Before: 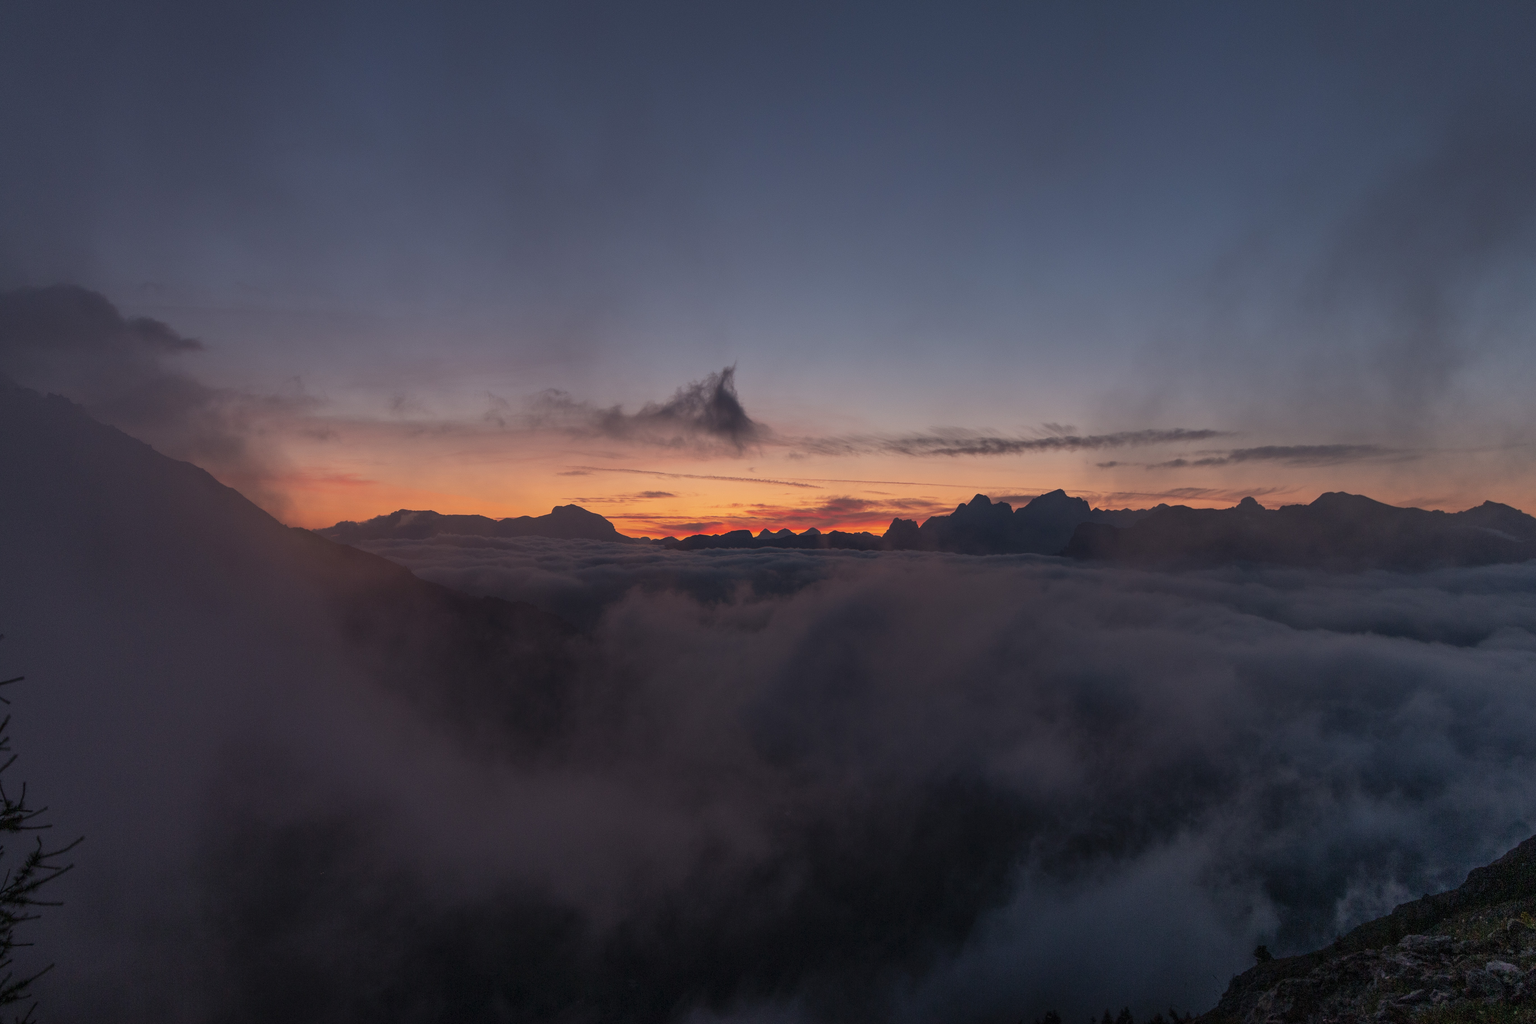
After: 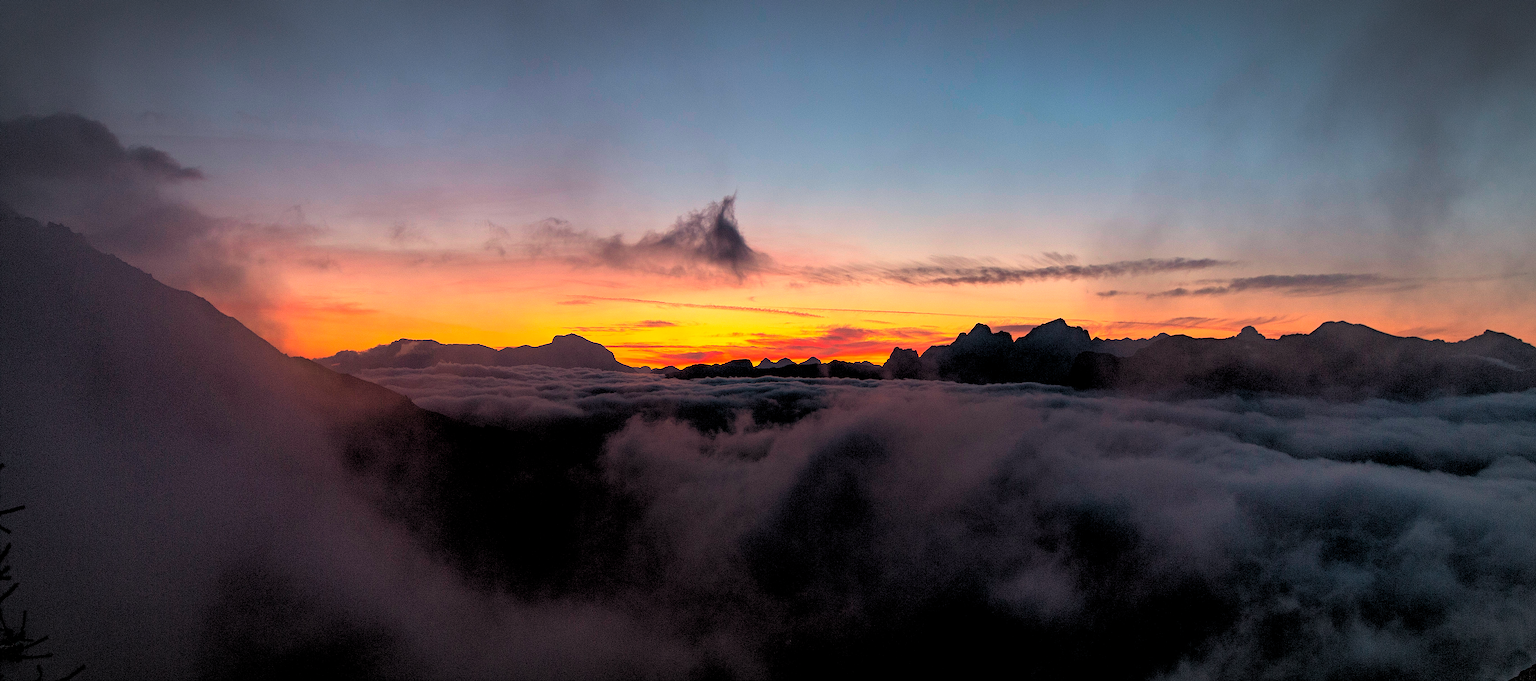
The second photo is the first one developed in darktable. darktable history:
white balance: red 1.029, blue 0.92
rgb levels: levels [[0.029, 0.461, 0.922], [0, 0.5, 1], [0, 0.5, 1]]
exposure: black level correction 0.001, exposure 0.5 EV, compensate exposure bias true, compensate highlight preservation false
crop: top 16.727%, bottom 16.727%
haze removal: adaptive false
color balance rgb: linear chroma grading › global chroma 13.3%, global vibrance 41.49%
sharpen: on, module defaults
vignetting: automatic ratio true
